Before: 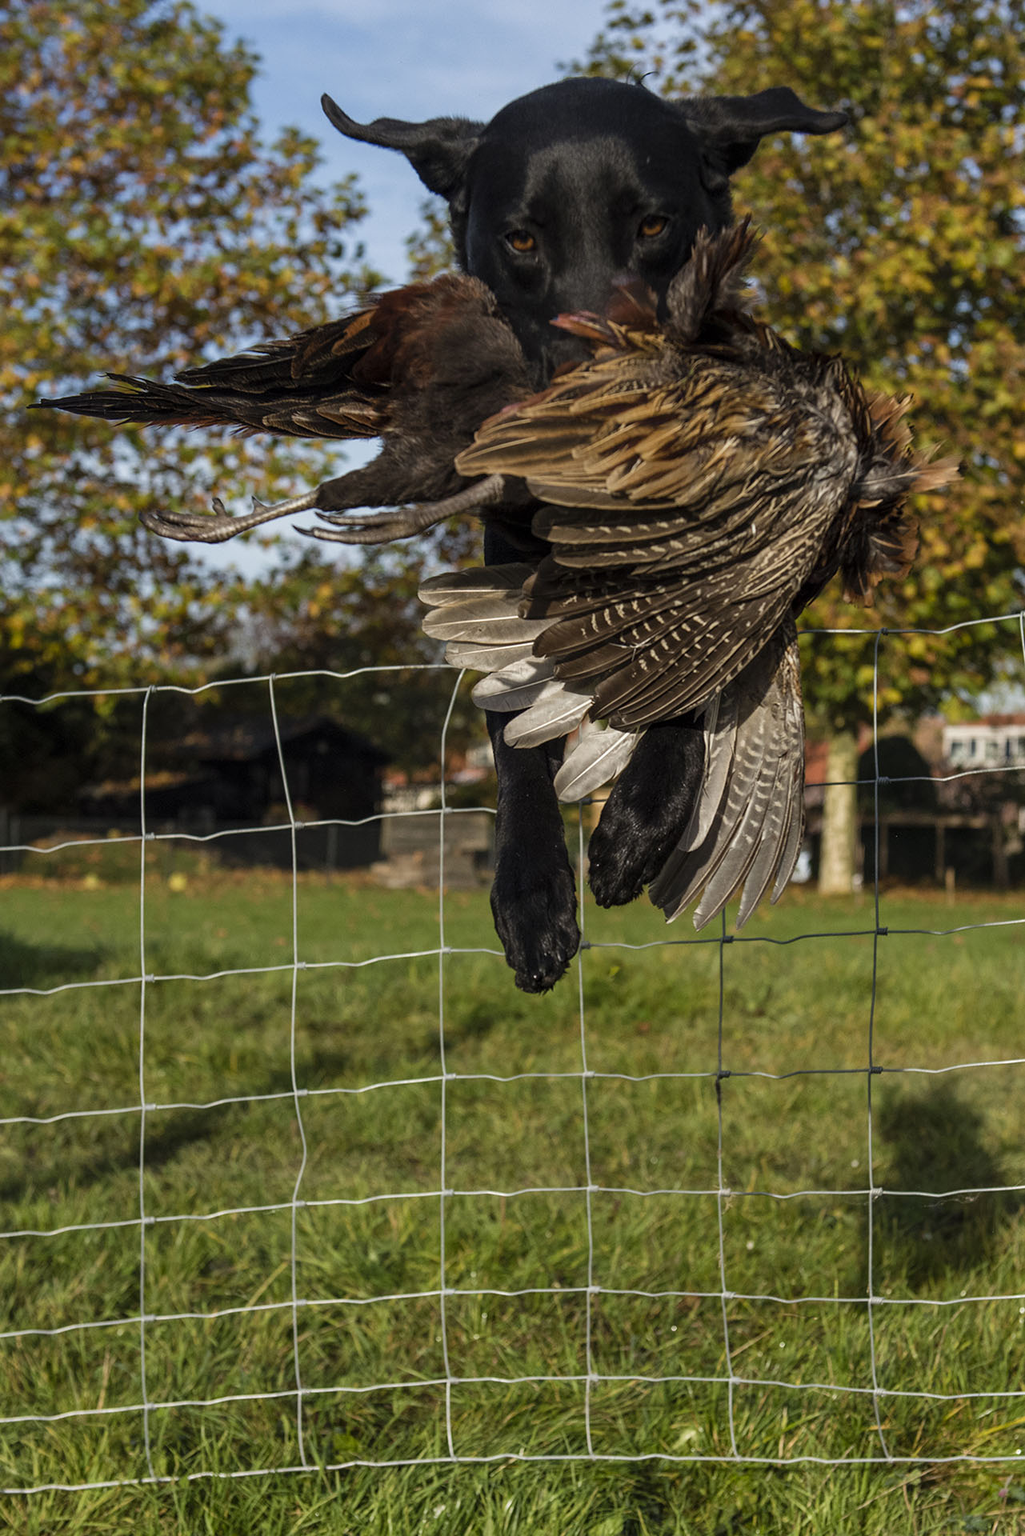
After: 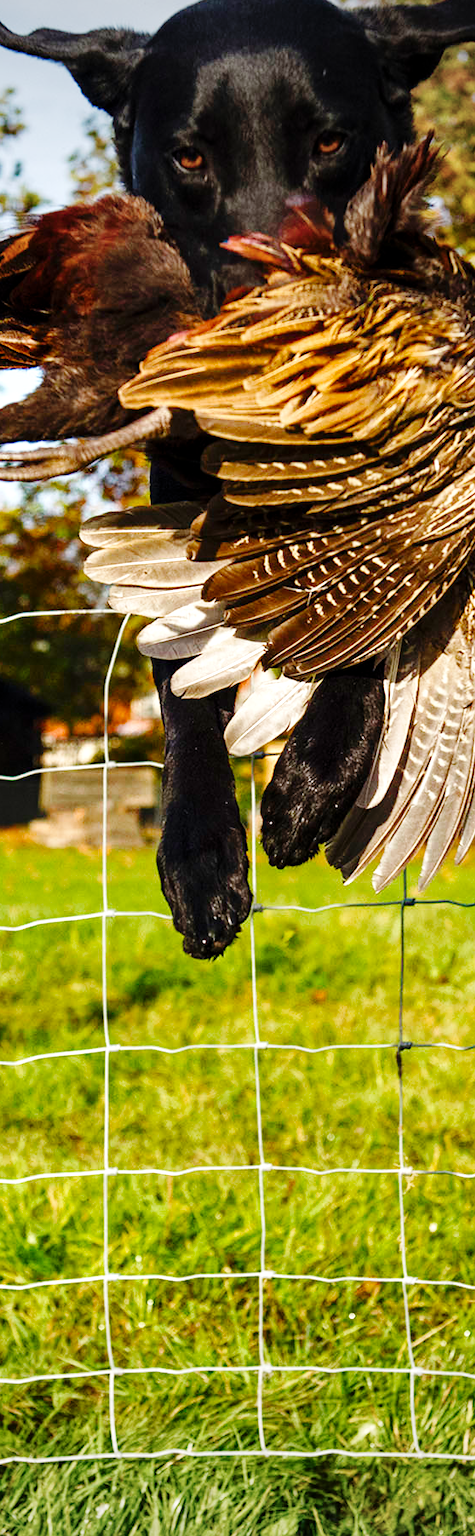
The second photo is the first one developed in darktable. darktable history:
crop: left 33.513%, top 6.006%, right 22.801%
vignetting: fall-off start 97.6%, fall-off radius 99.22%, center (-0.077, 0.07), width/height ratio 1.371, unbound false
color balance rgb: highlights gain › chroma 0.104%, highlights gain › hue 332.95°, perceptual saturation grading › global saturation 45.823%, perceptual saturation grading › highlights -50.437%, perceptual saturation grading › shadows 30.626%, global vibrance 9.759%
exposure: exposure 1.001 EV, compensate highlight preservation false
base curve: curves: ch0 [(0, 0) (0.036, 0.025) (0.121, 0.166) (0.206, 0.329) (0.605, 0.79) (1, 1)], preserve colors none
